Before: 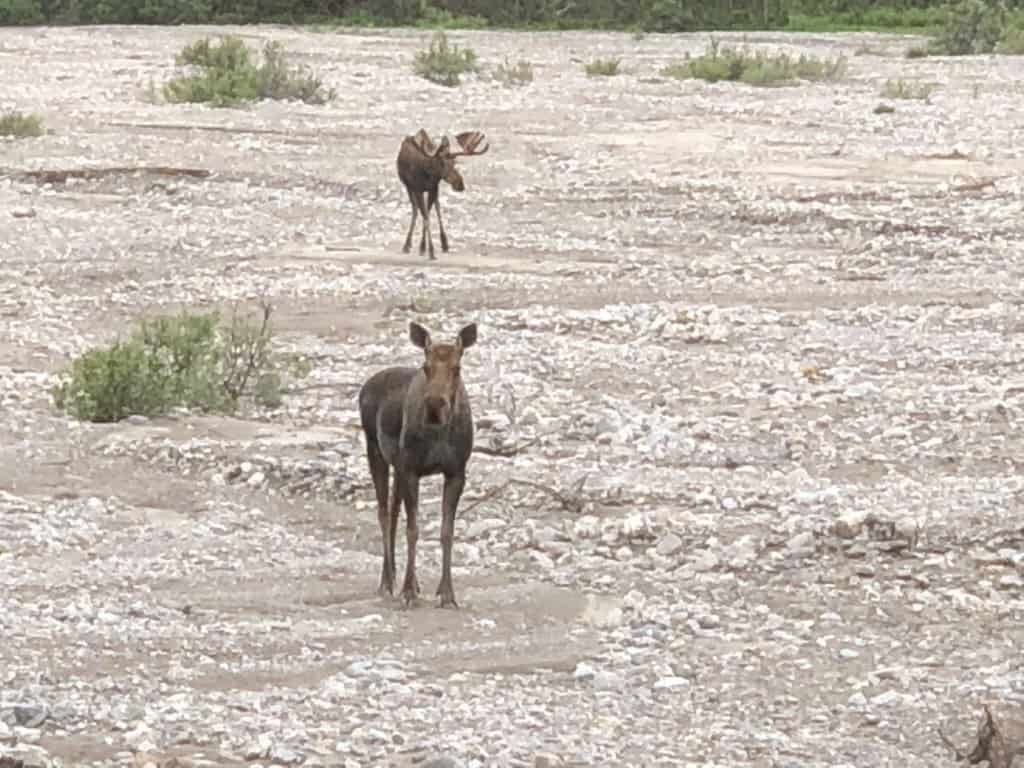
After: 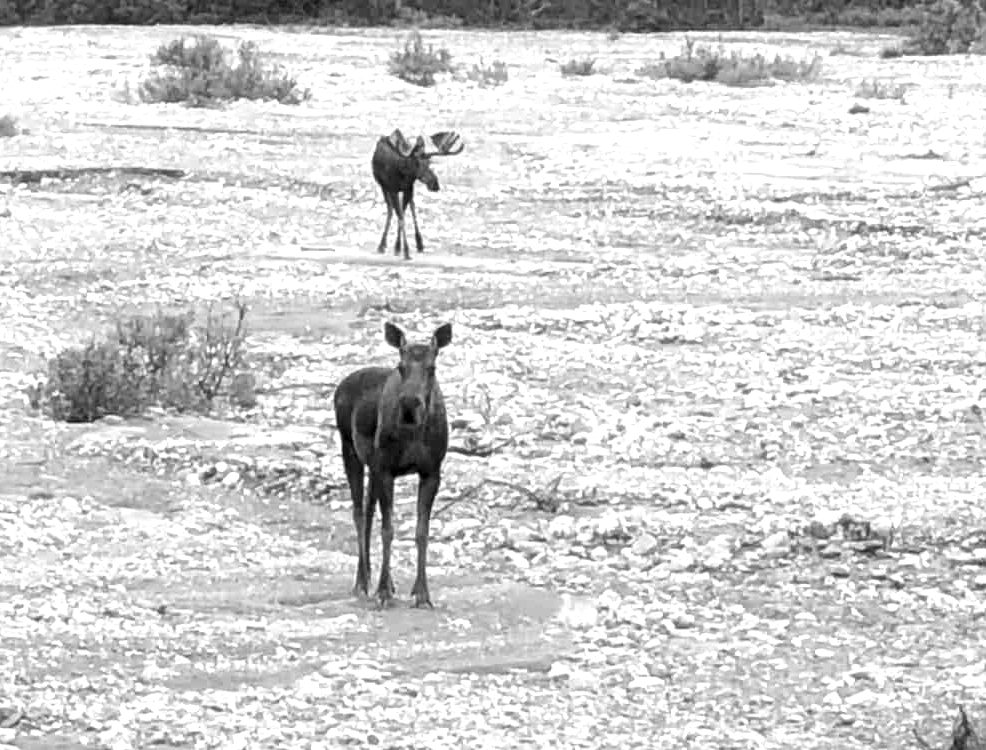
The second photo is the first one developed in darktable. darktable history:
monochrome: on, module defaults
levels: mode automatic, black 0.023%, white 99.97%, levels [0.062, 0.494, 0.925]
crop and rotate: left 2.536%, right 1.107%, bottom 2.246%
exposure: black level correction 0.001, exposure 0.5 EV, compensate exposure bias true, compensate highlight preservation false
